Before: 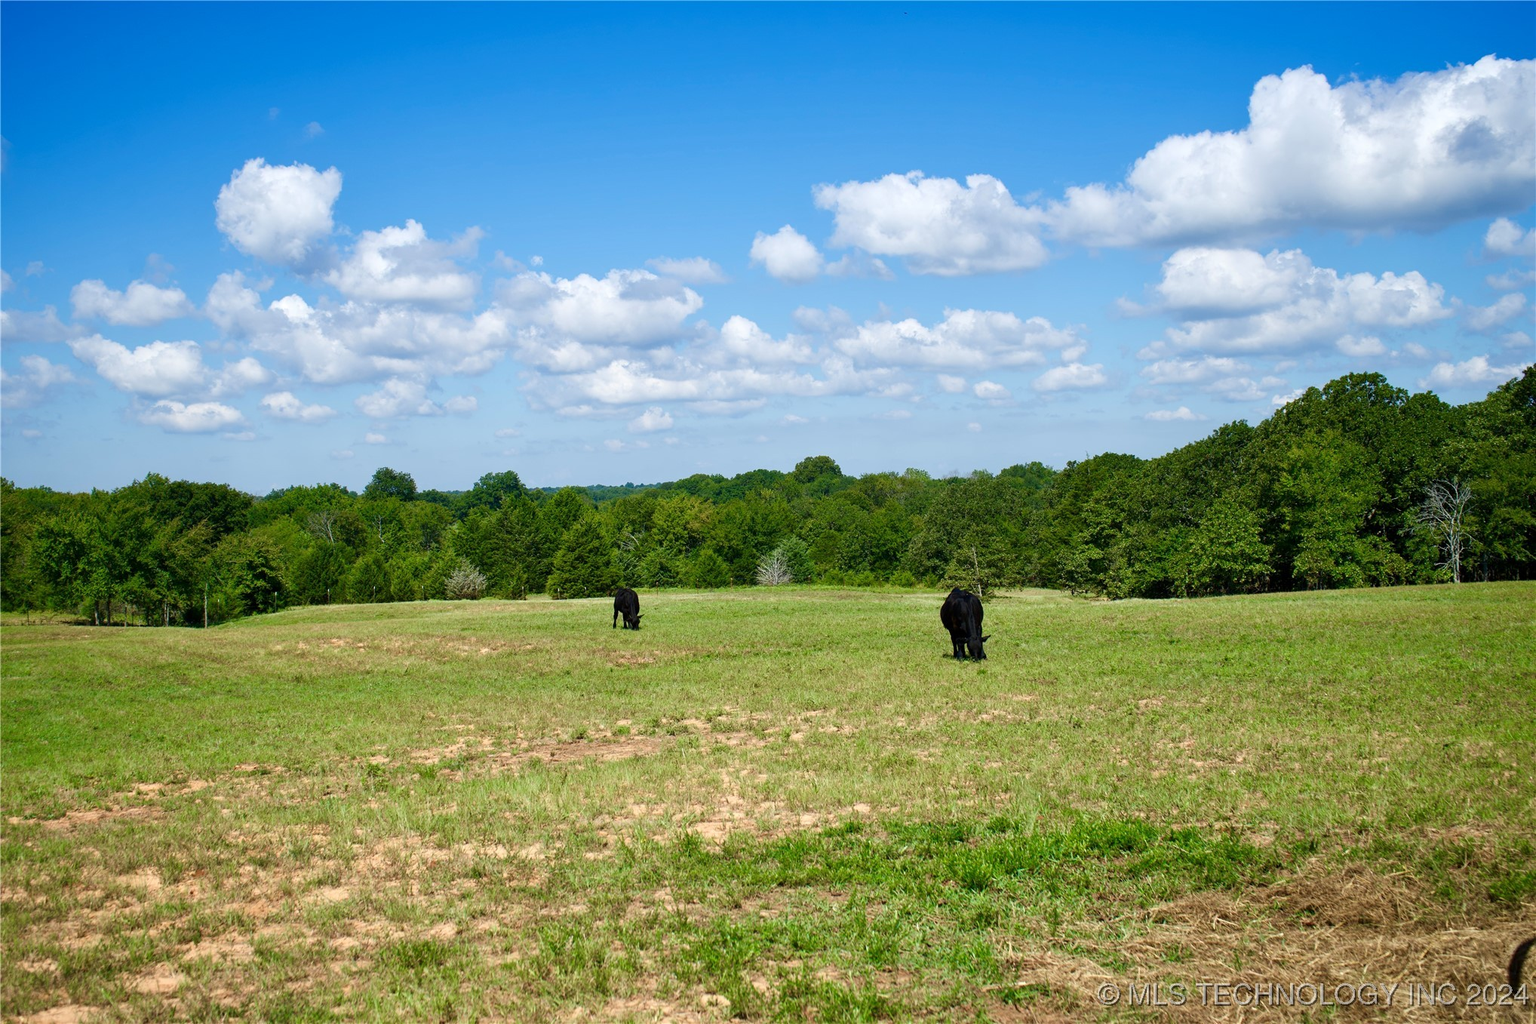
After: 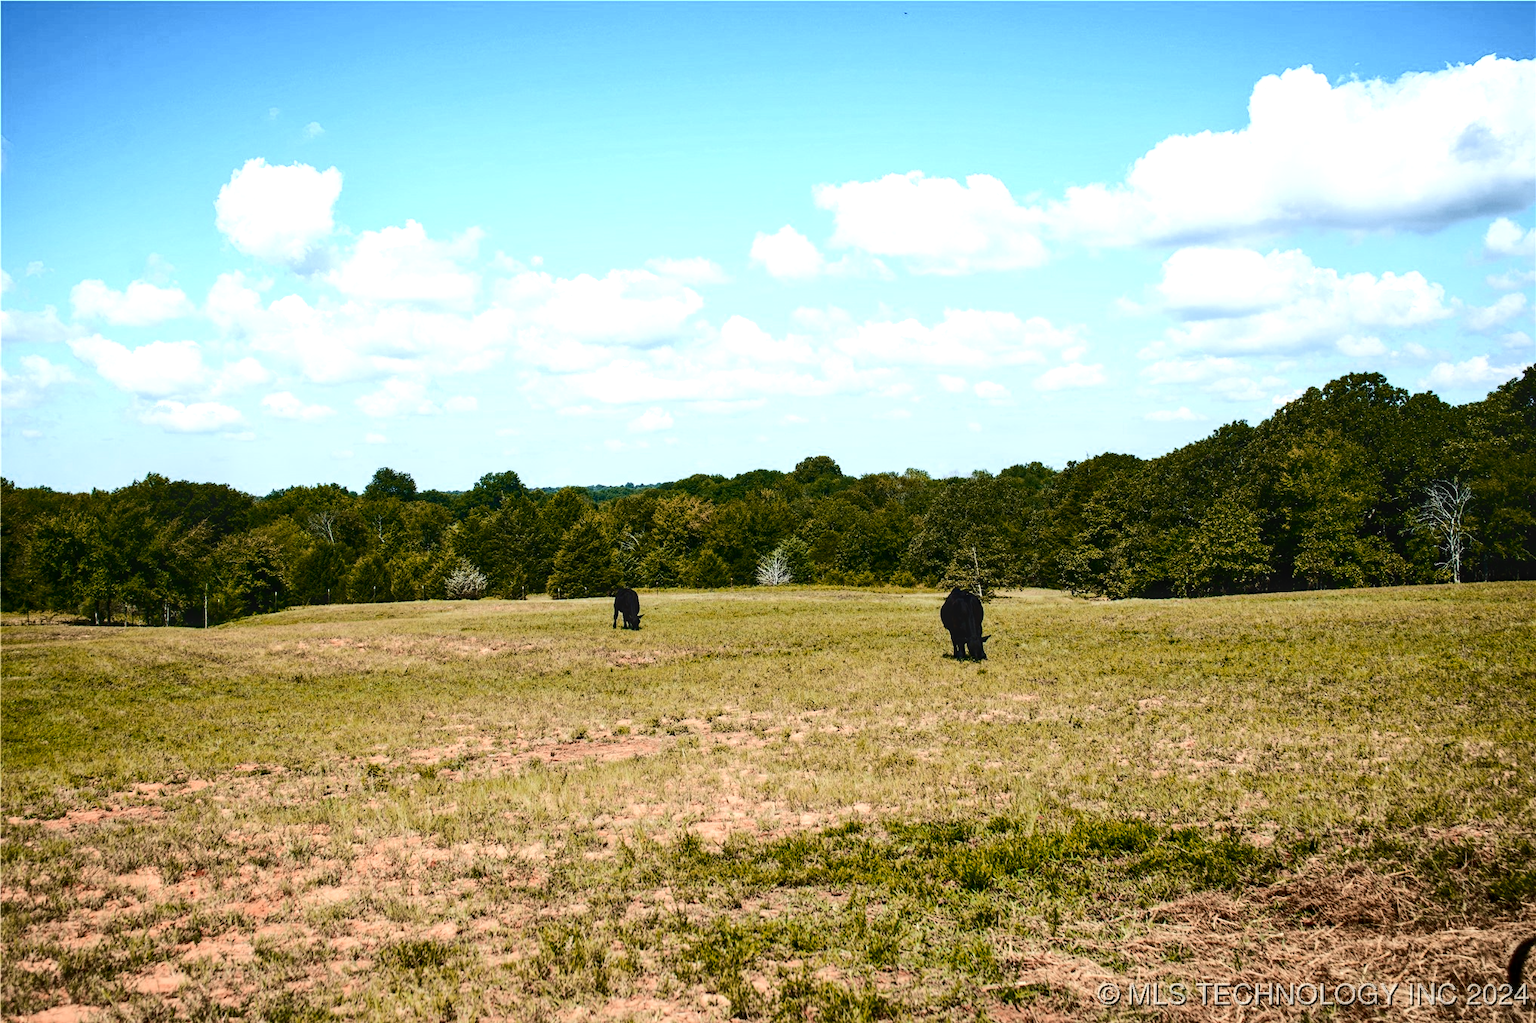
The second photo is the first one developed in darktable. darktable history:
contrast brightness saturation: contrast 0.282
local contrast: on, module defaults
color zones: curves: ch0 [(0, 0.299) (0.25, 0.383) (0.456, 0.352) (0.736, 0.571)]; ch1 [(0, 0.63) (0.151, 0.568) (0.254, 0.416) (0.47, 0.558) (0.732, 0.37) (0.909, 0.492)]; ch2 [(0.004, 0.604) (0.158, 0.443) (0.257, 0.403) (0.761, 0.468)]
tone equalizer: -8 EV -0.717 EV, -7 EV -0.715 EV, -6 EV -0.585 EV, -5 EV -0.419 EV, -3 EV 0.399 EV, -2 EV 0.6 EV, -1 EV 0.696 EV, +0 EV 0.745 EV, edges refinement/feathering 500, mask exposure compensation -1.57 EV, preserve details no
